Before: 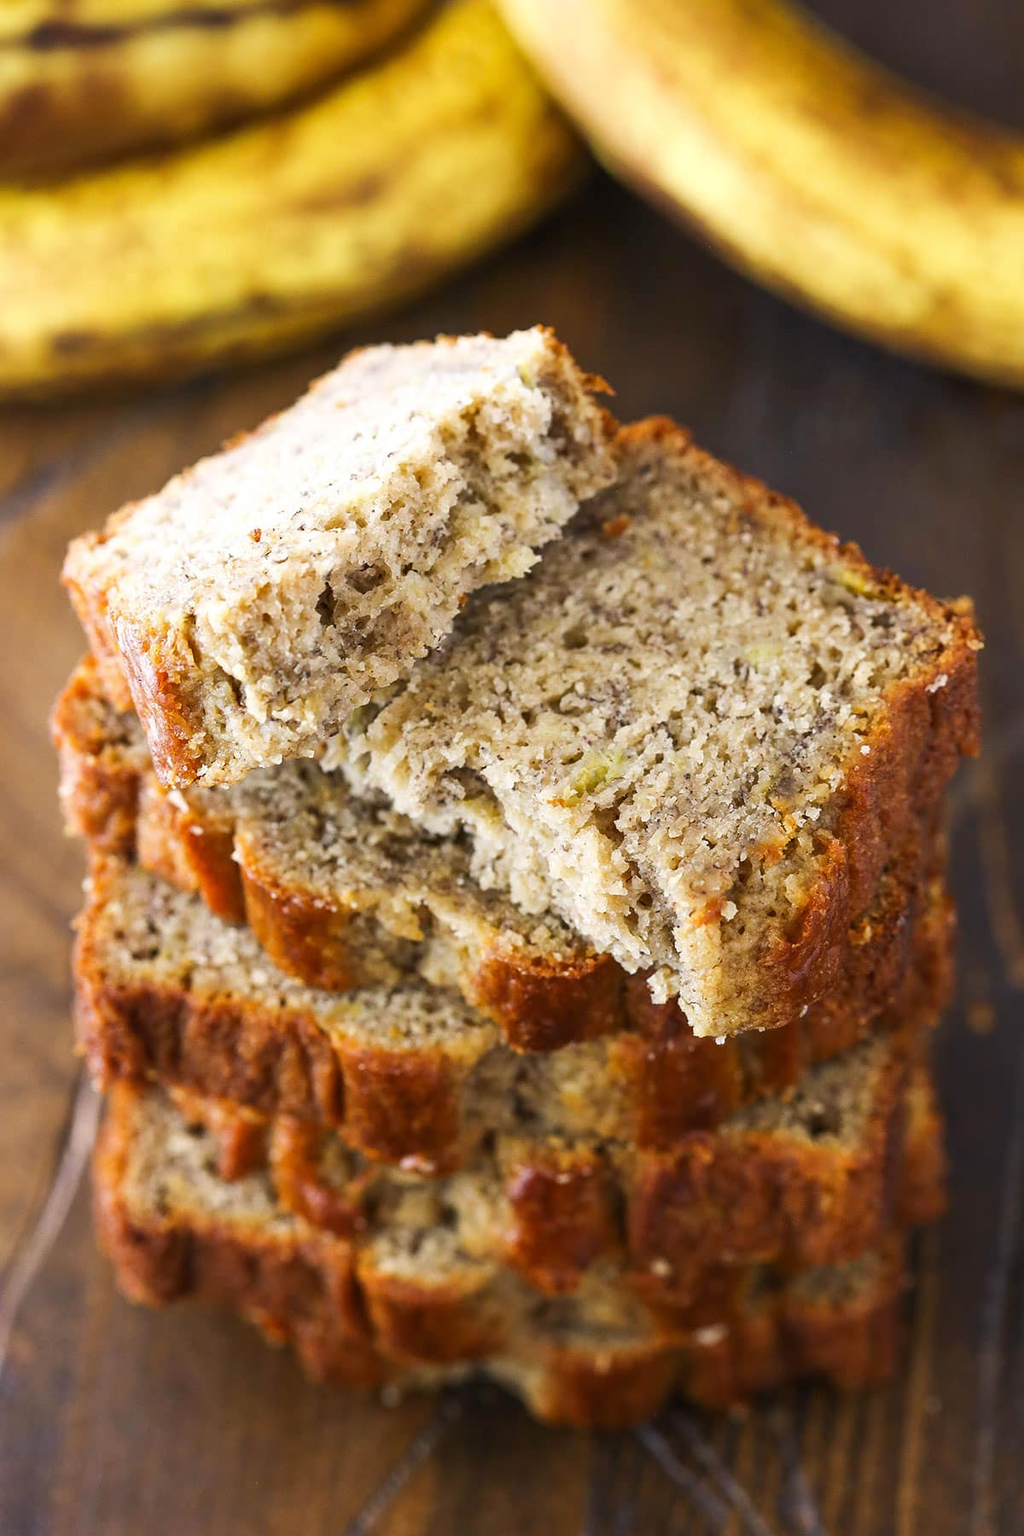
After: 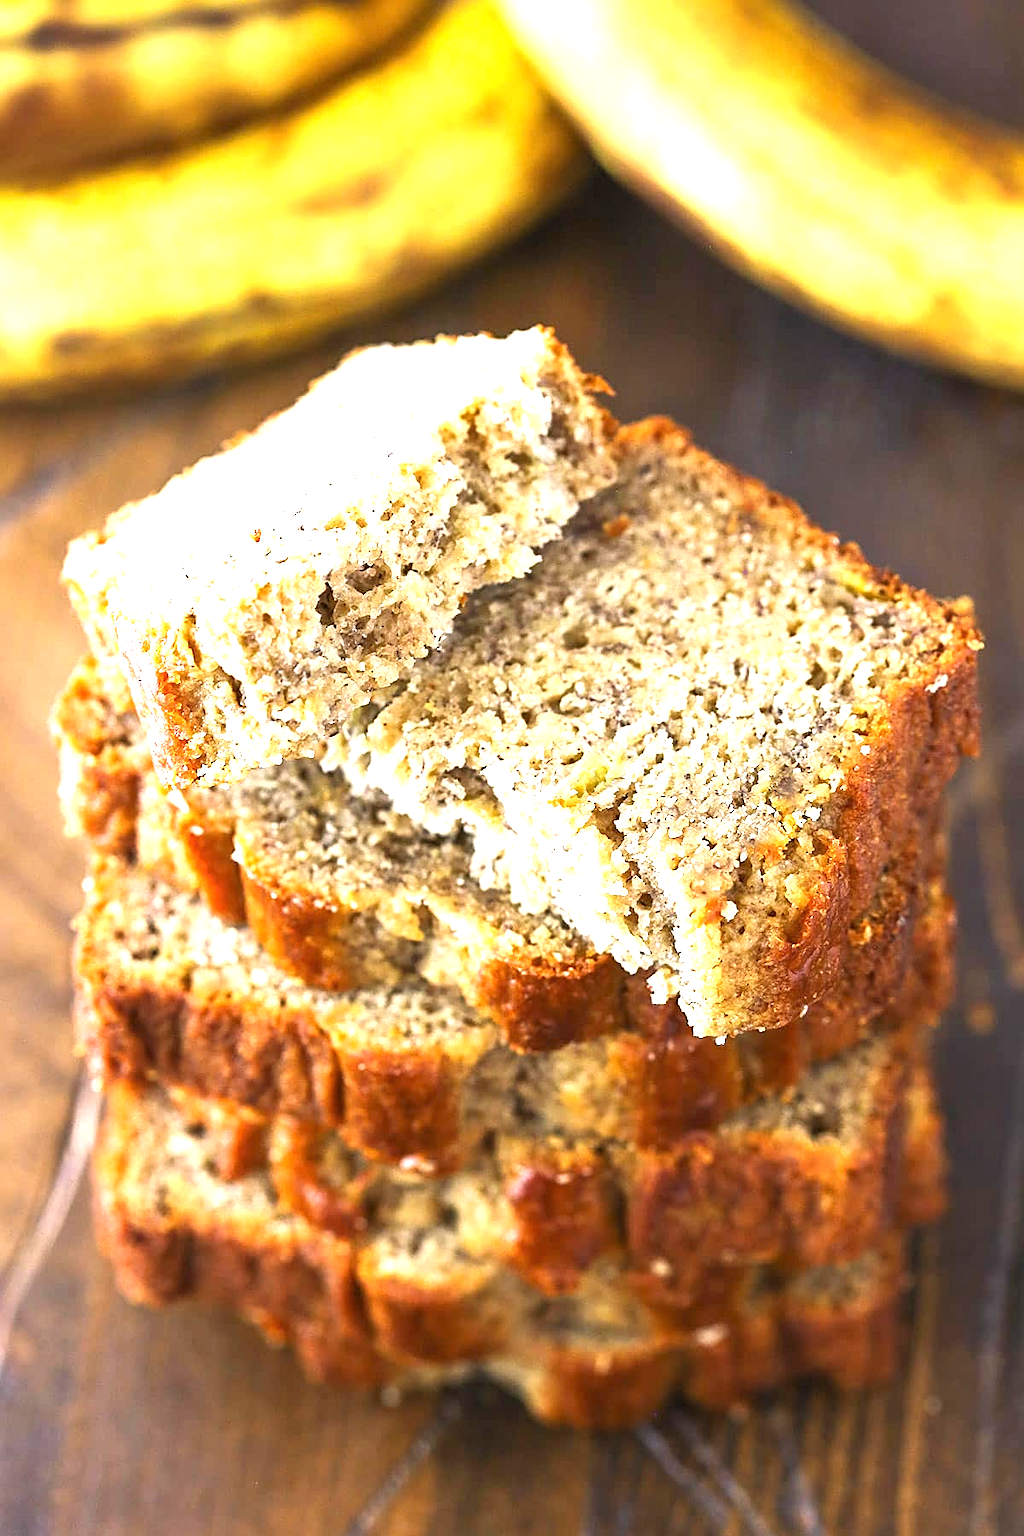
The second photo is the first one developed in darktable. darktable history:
sharpen: radius 2.142, amount 0.378, threshold 0.094
exposure: black level correction 0, exposure 1.2 EV, compensate highlight preservation false
